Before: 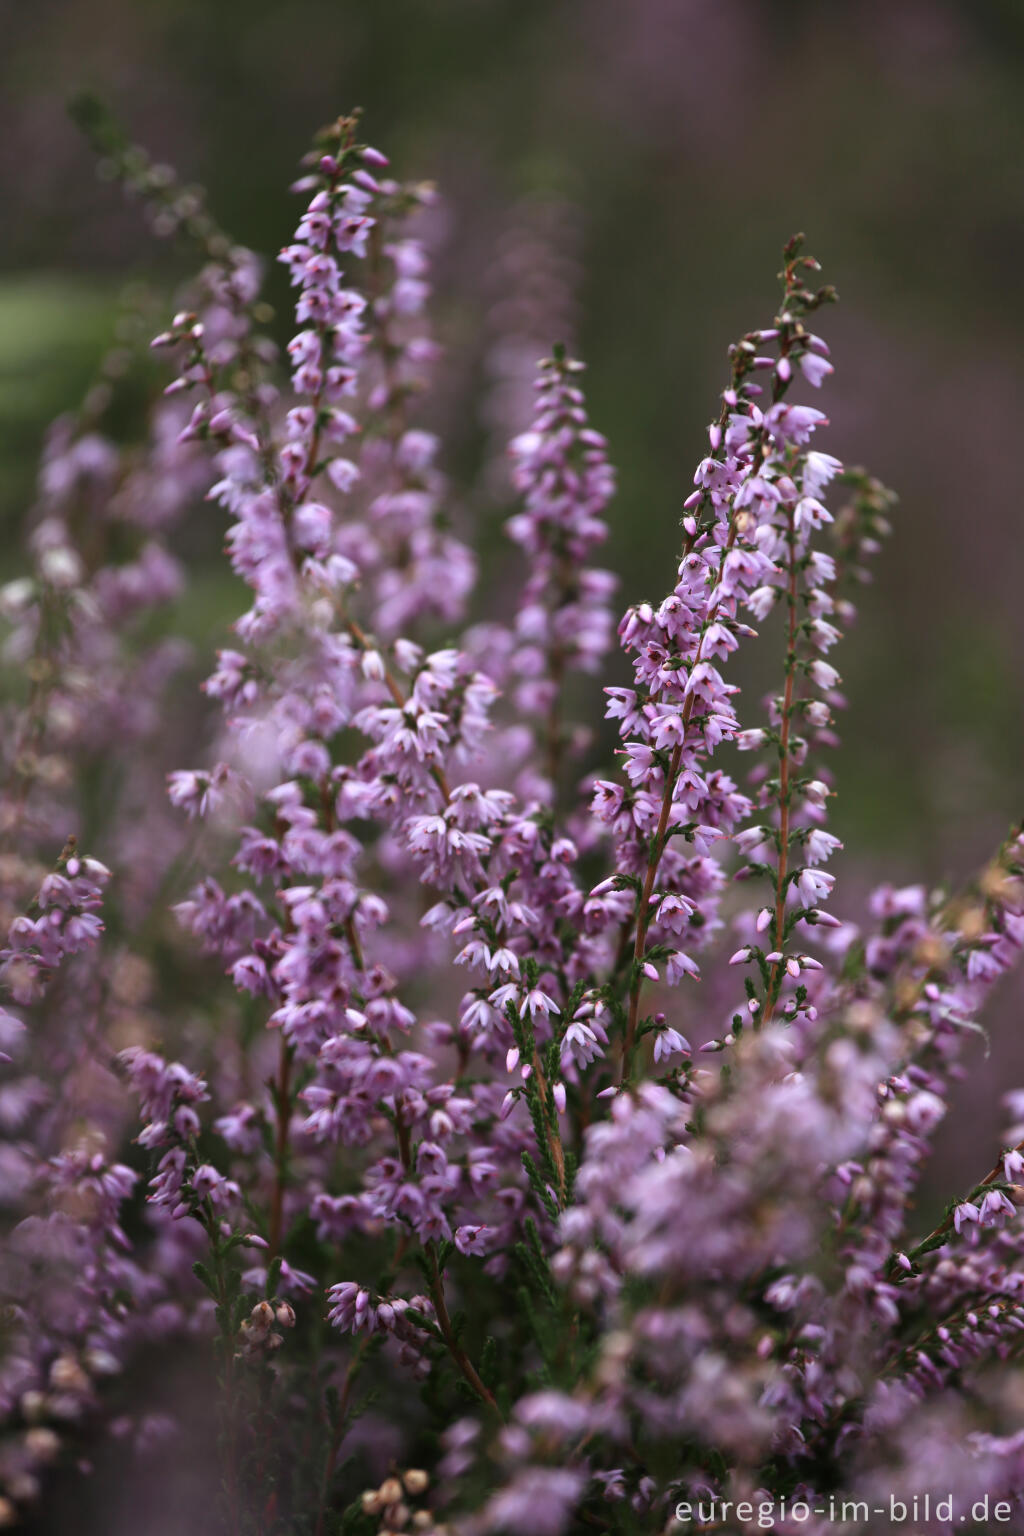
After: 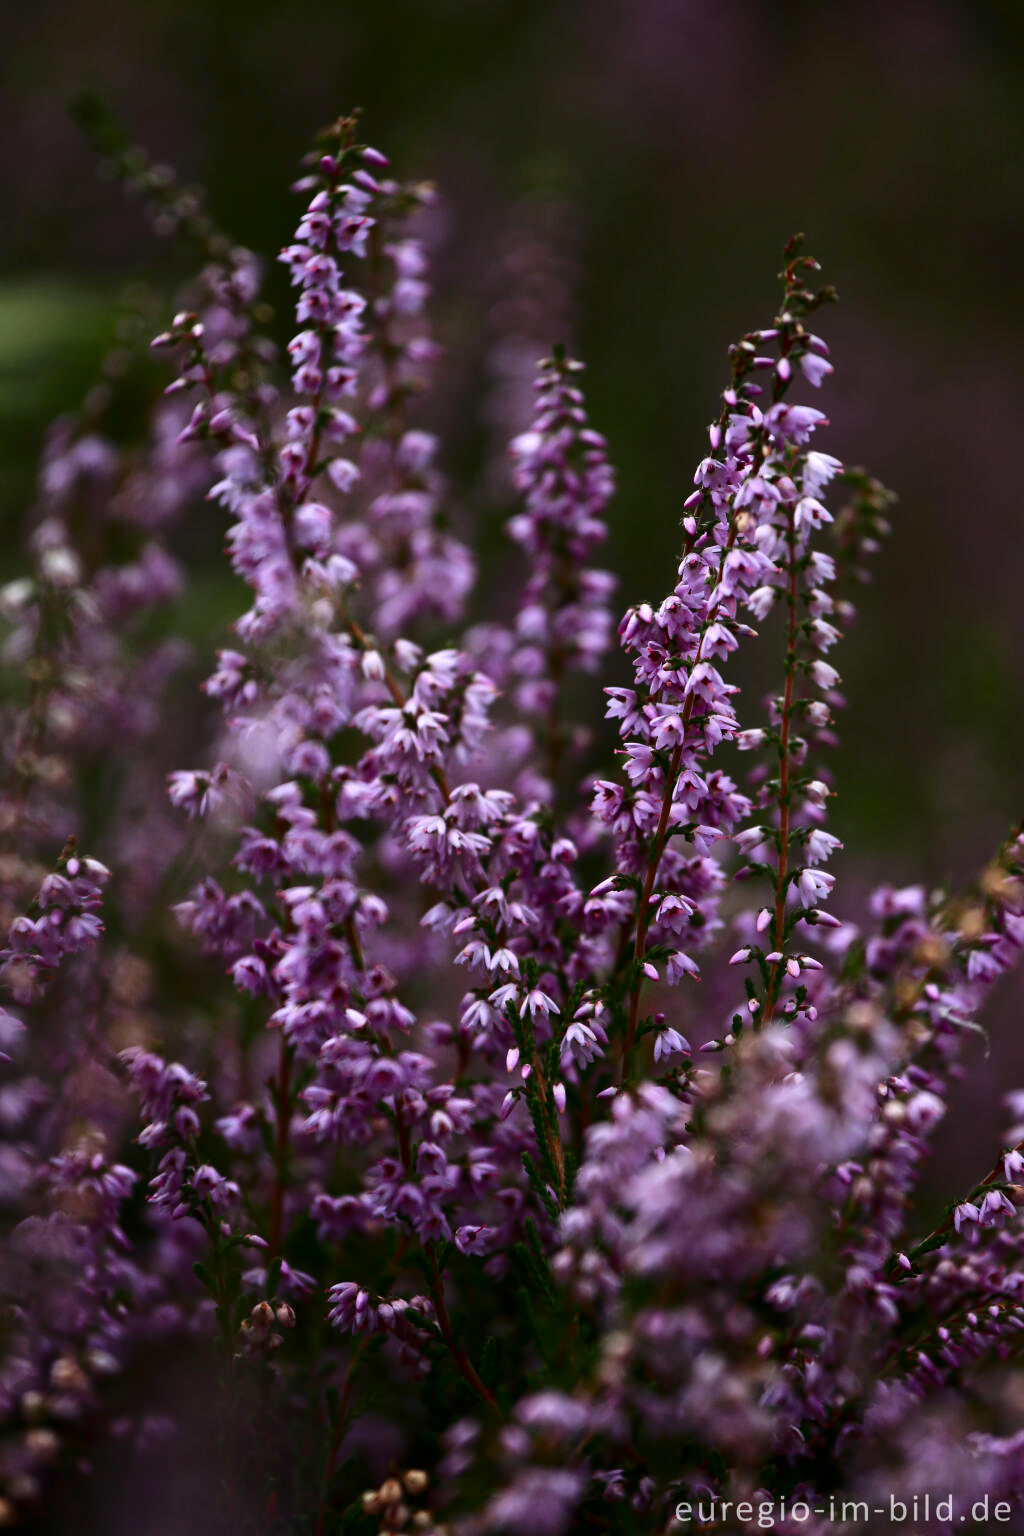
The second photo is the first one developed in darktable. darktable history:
contrast brightness saturation: contrast 0.132, brightness -0.224, saturation 0.148
